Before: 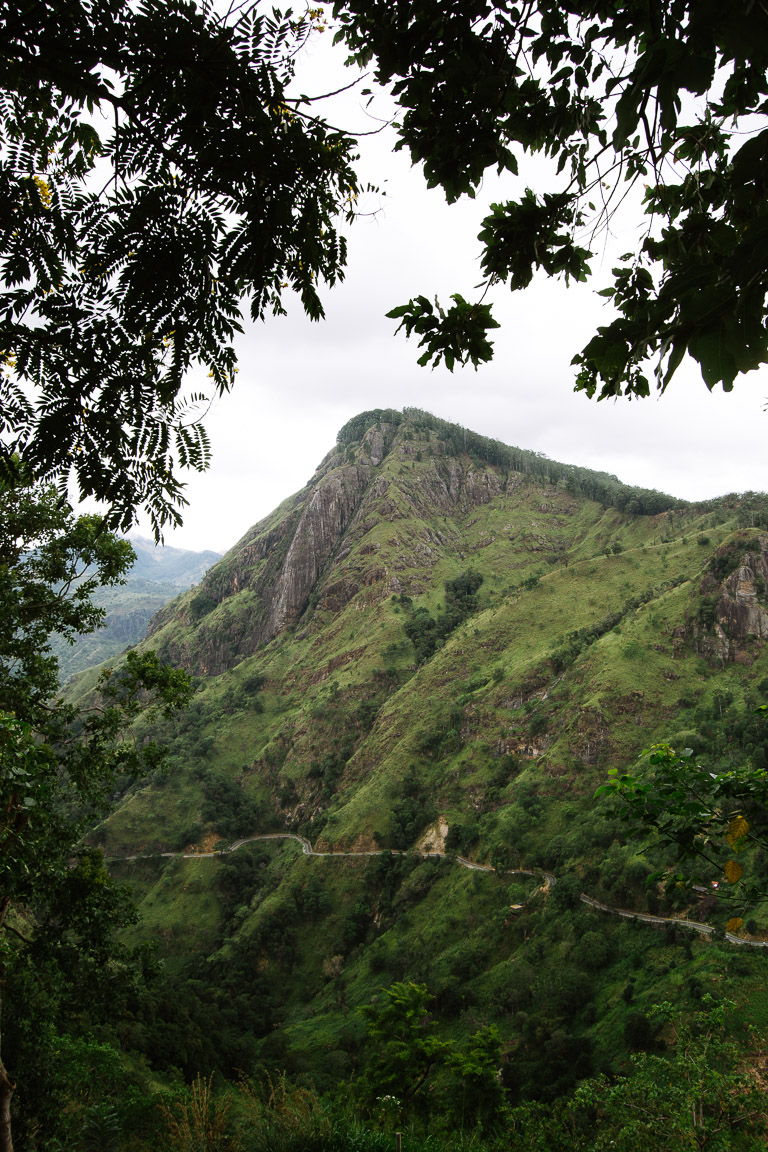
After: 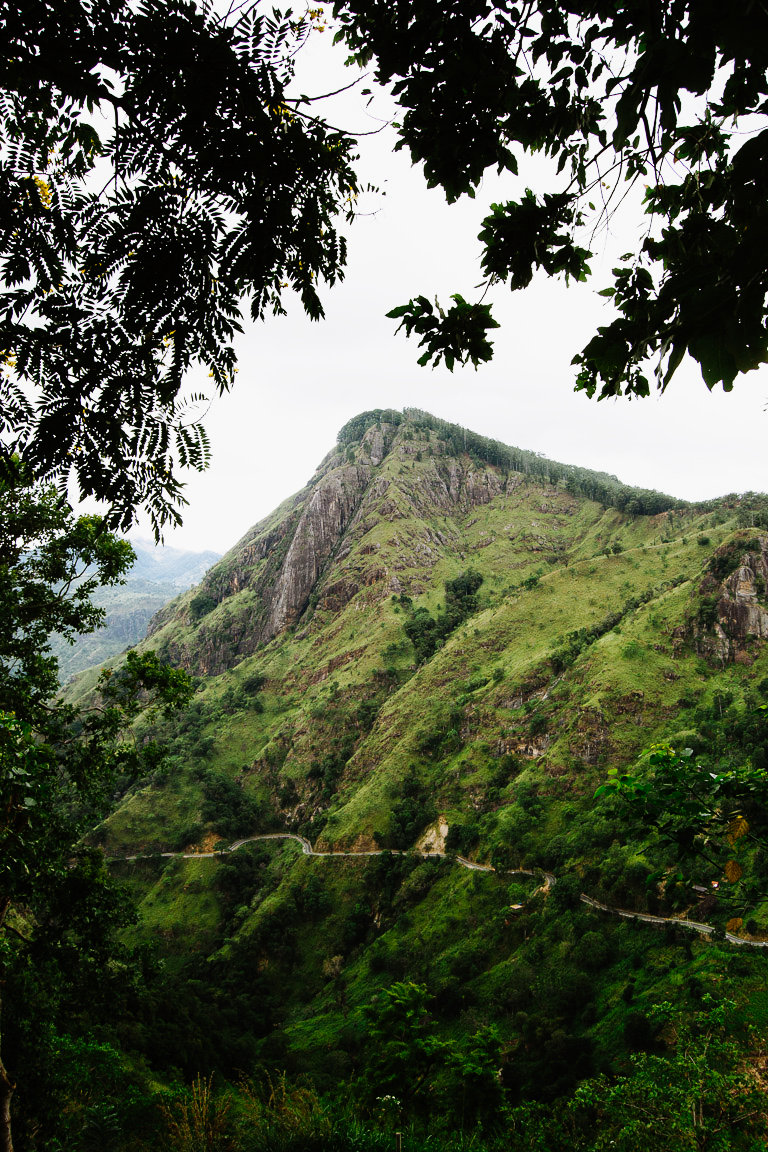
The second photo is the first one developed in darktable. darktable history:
tone curve: curves: ch0 [(0, 0) (0.136, 0.071) (0.346, 0.366) (0.489, 0.573) (0.66, 0.748) (0.858, 0.926) (1, 0.977)]; ch1 [(0, 0) (0.353, 0.344) (0.45, 0.46) (0.498, 0.498) (0.521, 0.512) (0.563, 0.559) (0.592, 0.605) (0.641, 0.673) (1, 1)]; ch2 [(0, 0) (0.333, 0.346) (0.375, 0.375) (0.424, 0.43) (0.476, 0.492) (0.502, 0.502) (0.524, 0.531) (0.579, 0.61) (0.612, 0.644) (0.641, 0.722) (1, 1)], preserve colors none
